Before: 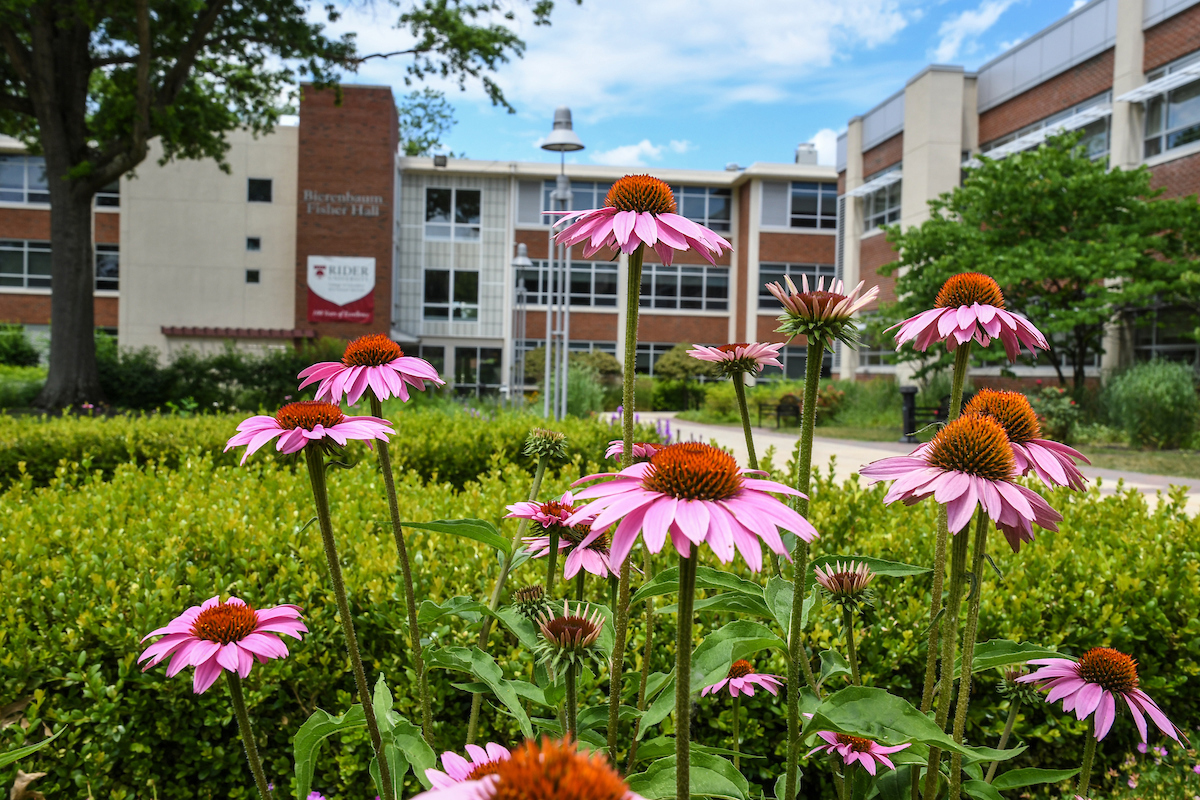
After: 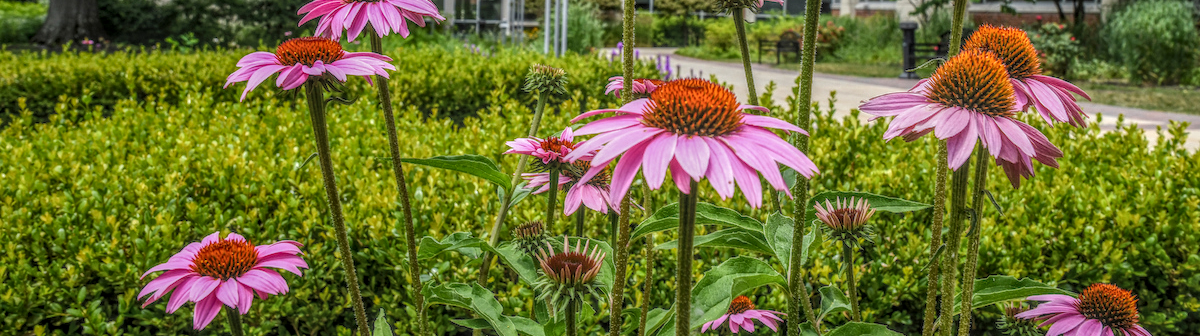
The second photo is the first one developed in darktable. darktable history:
exposure: compensate highlight preservation false
crop: top 45.551%, bottom 12.262%
local contrast: highlights 0%, shadows 0%, detail 200%, midtone range 0.25
